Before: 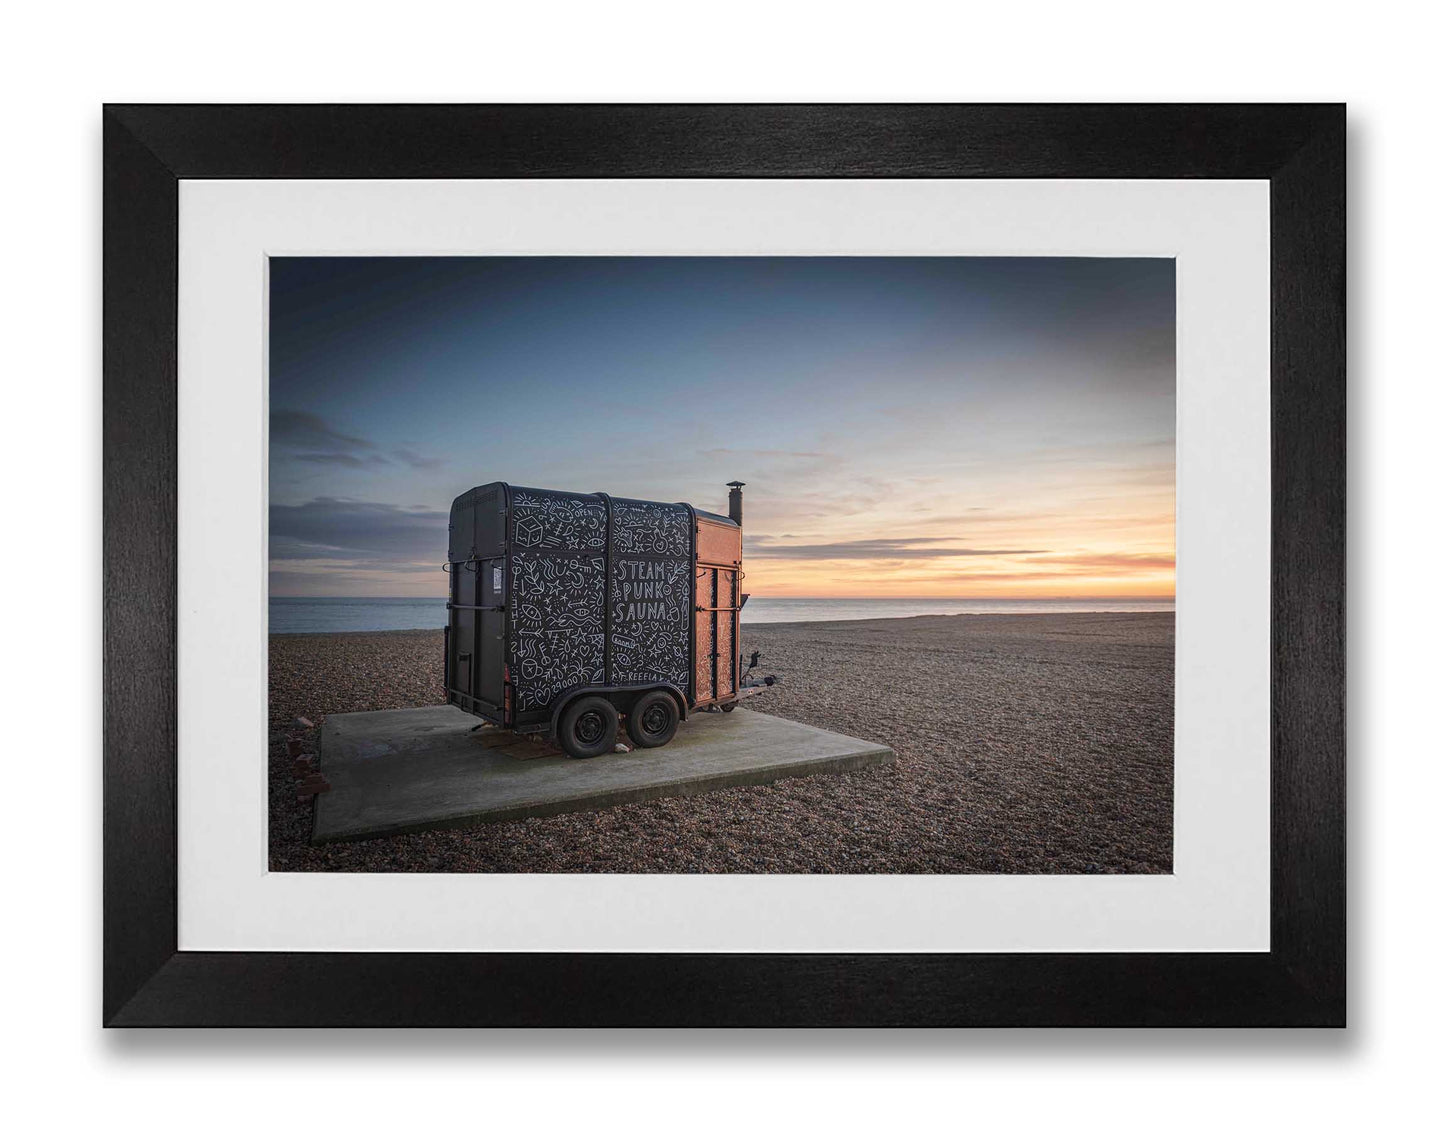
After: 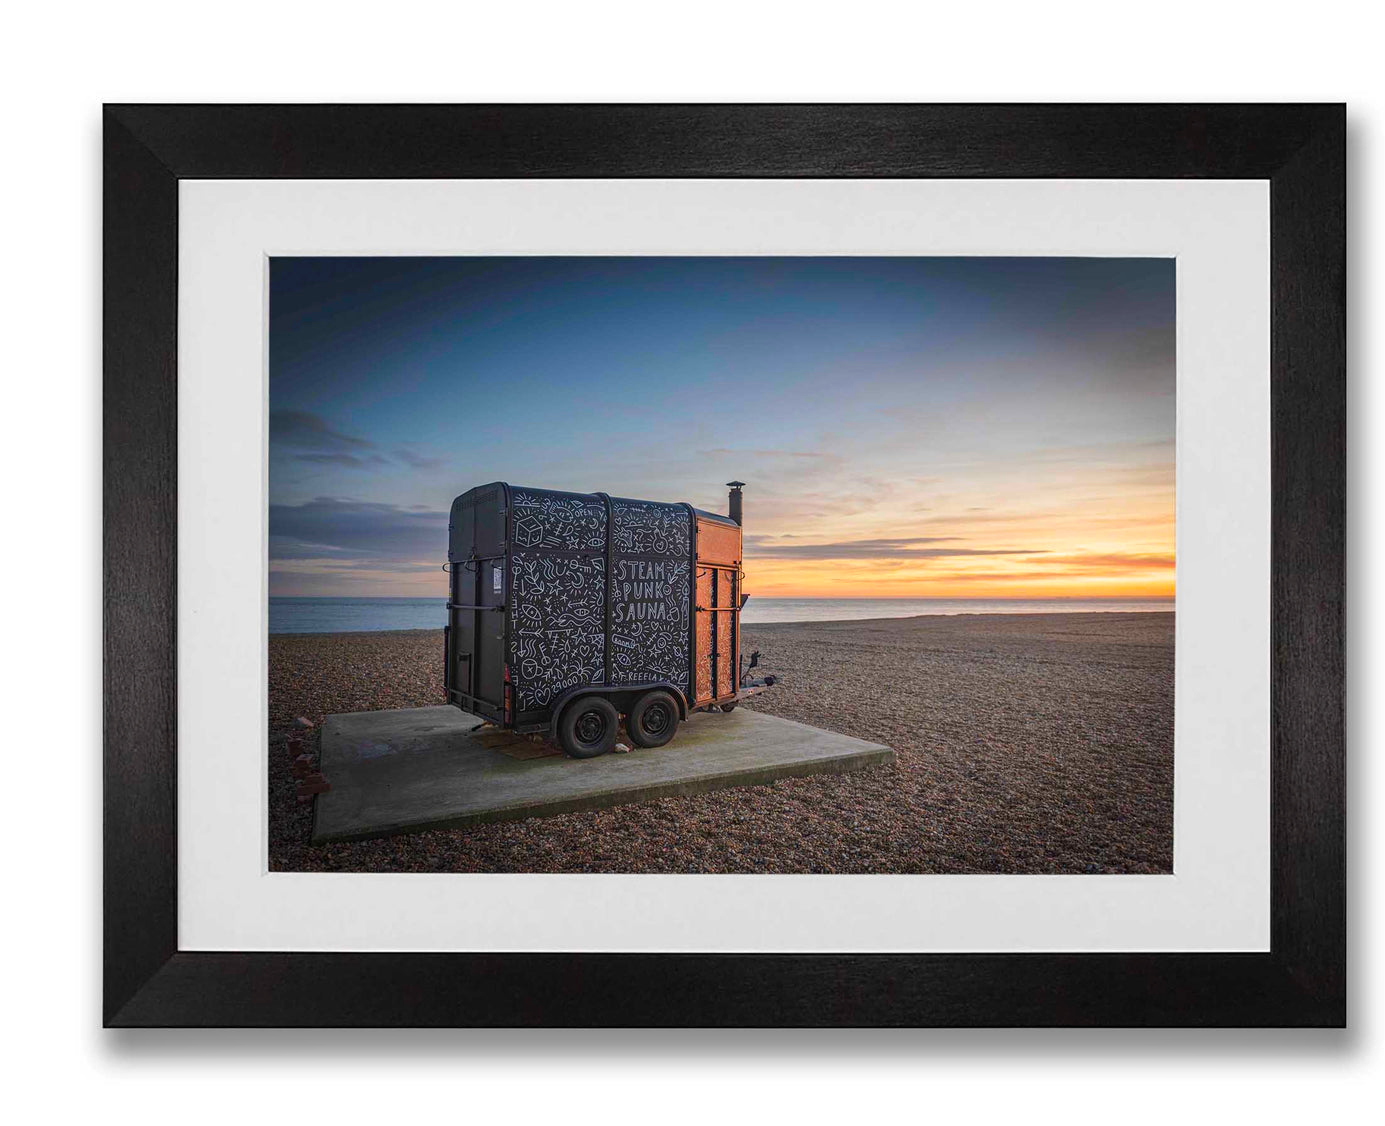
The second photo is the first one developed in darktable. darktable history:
crop: right 4.126%, bottom 0.031%
white balance: red 1, blue 1
color balance rgb: linear chroma grading › global chroma 15%, perceptual saturation grading › global saturation 30%
shadows and highlights: shadows 37.27, highlights -28.18, soften with gaussian
